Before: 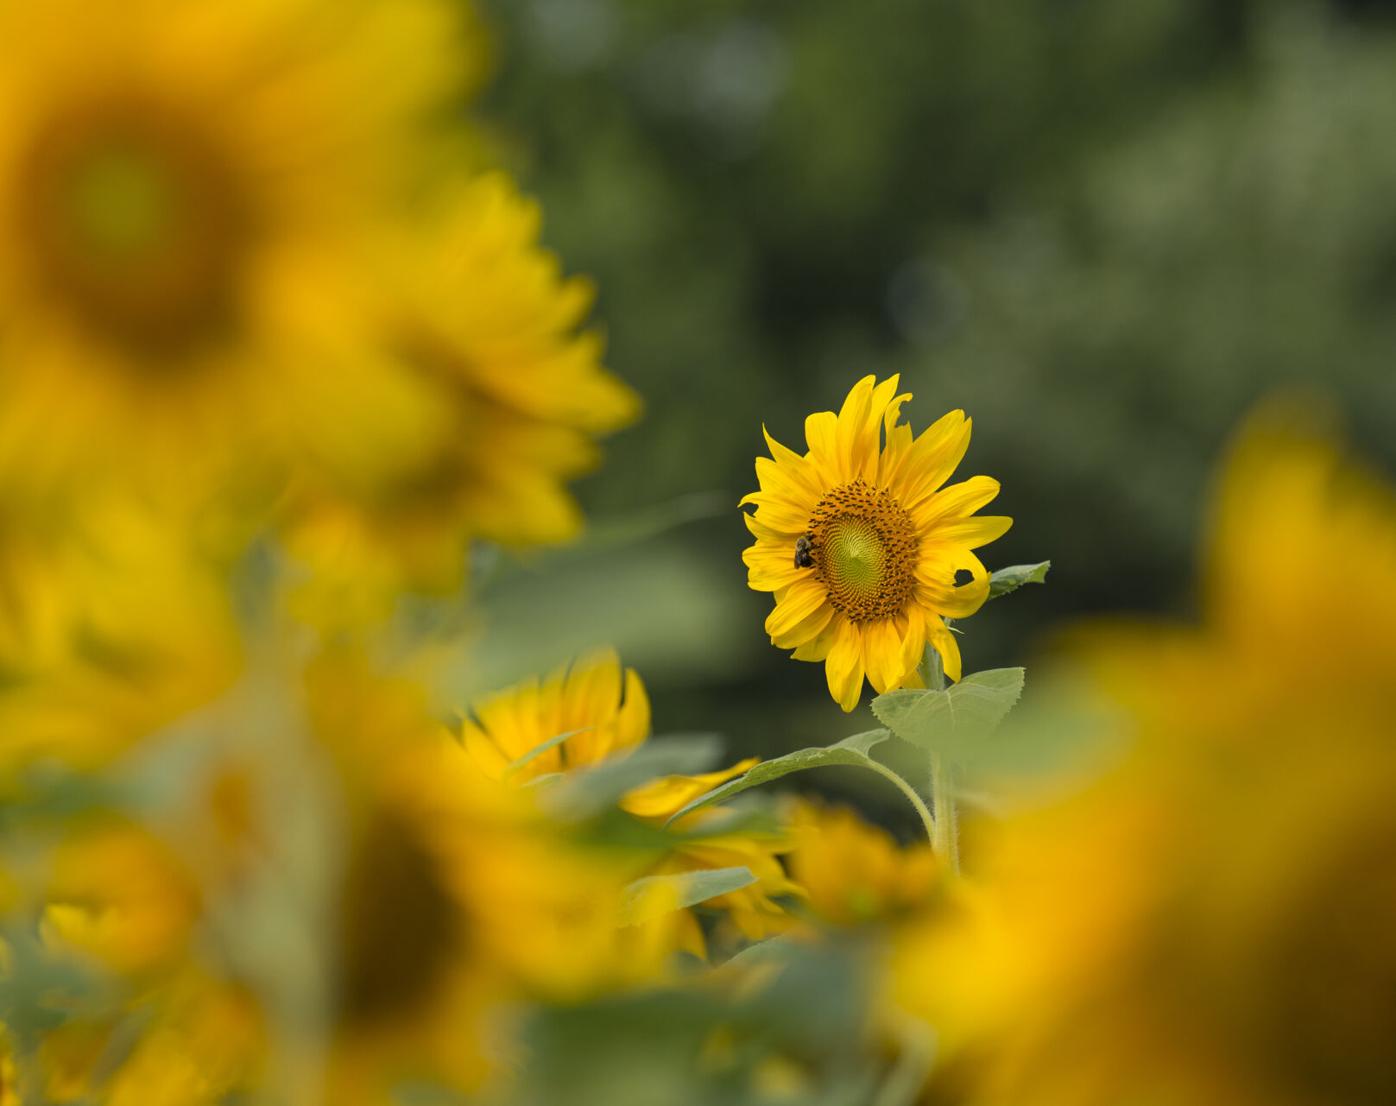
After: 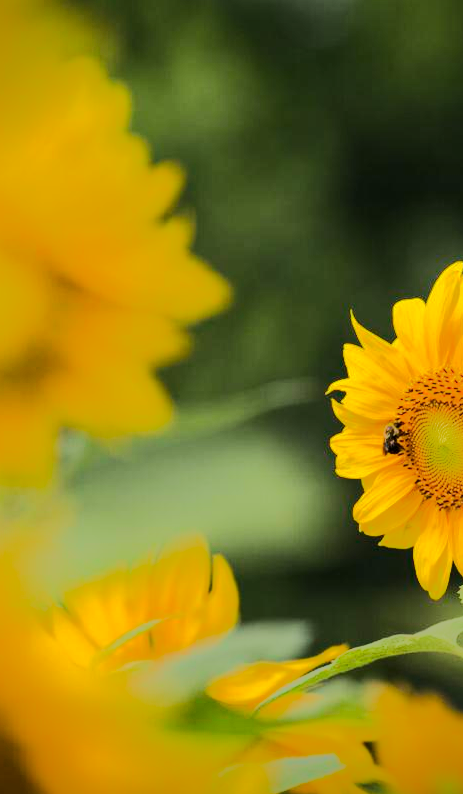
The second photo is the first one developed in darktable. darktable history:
crop and rotate: left 29.58%, top 10.226%, right 37.216%, bottom 17.968%
vignetting: saturation 0.037
tone equalizer: -8 EV -0.518 EV, -7 EV -0.326 EV, -6 EV -0.1 EV, -5 EV 0.425 EV, -4 EV 0.985 EV, -3 EV 0.781 EV, -2 EV -0.01 EV, -1 EV 0.138 EV, +0 EV -0.009 EV, edges refinement/feathering 500, mask exposure compensation -1.57 EV, preserve details no
